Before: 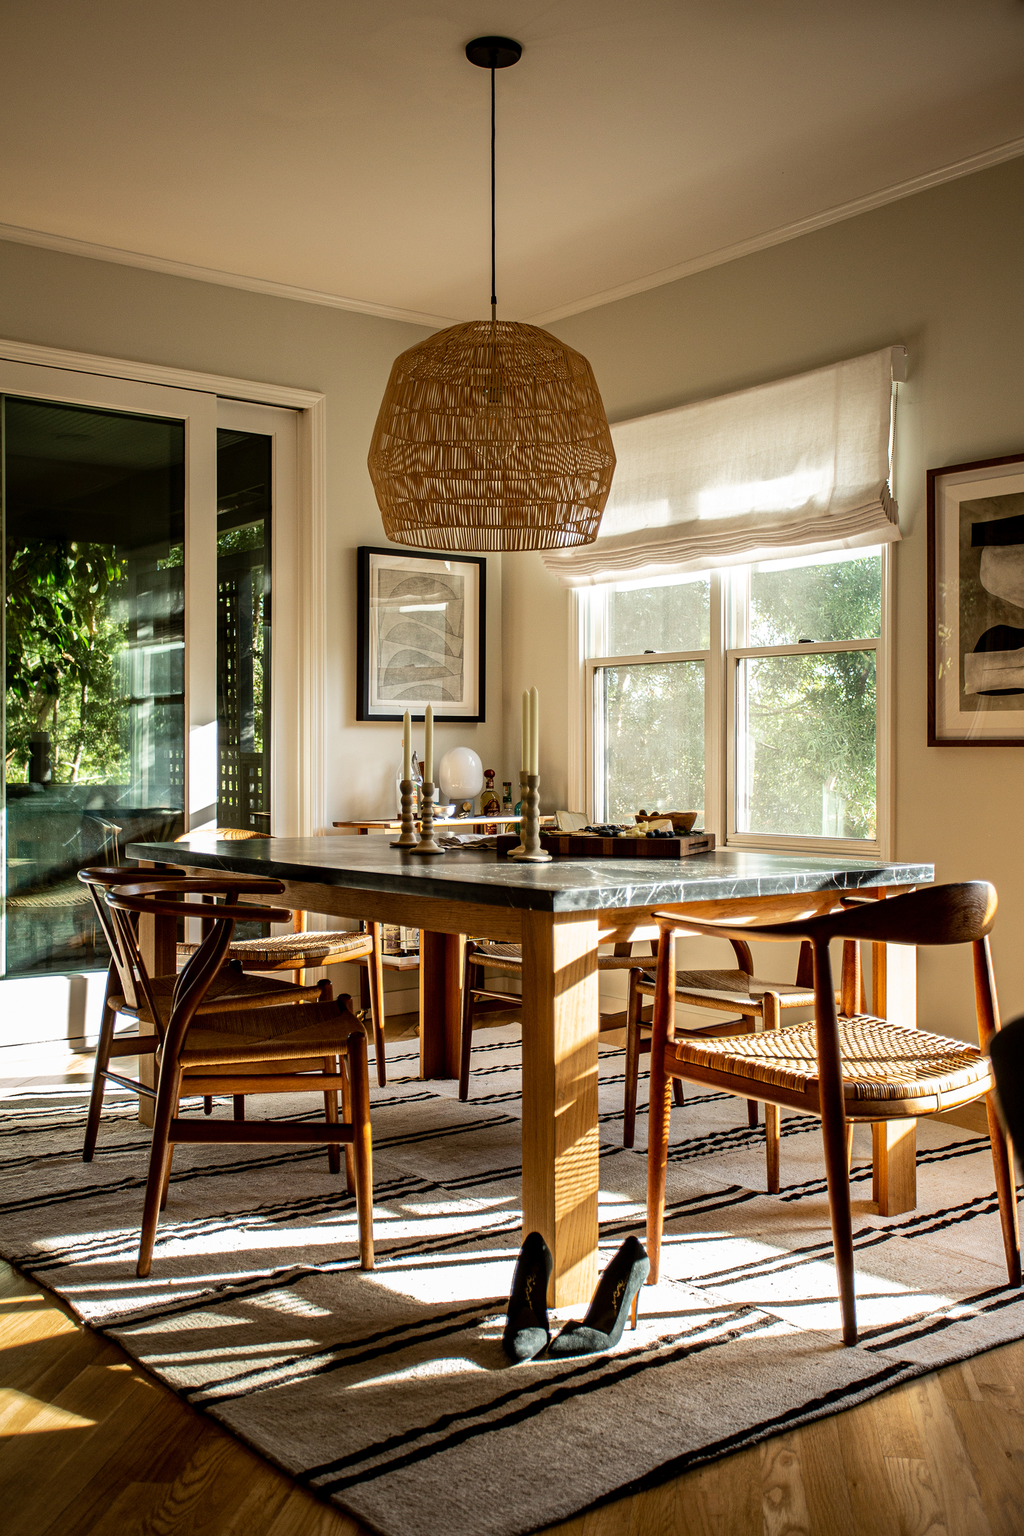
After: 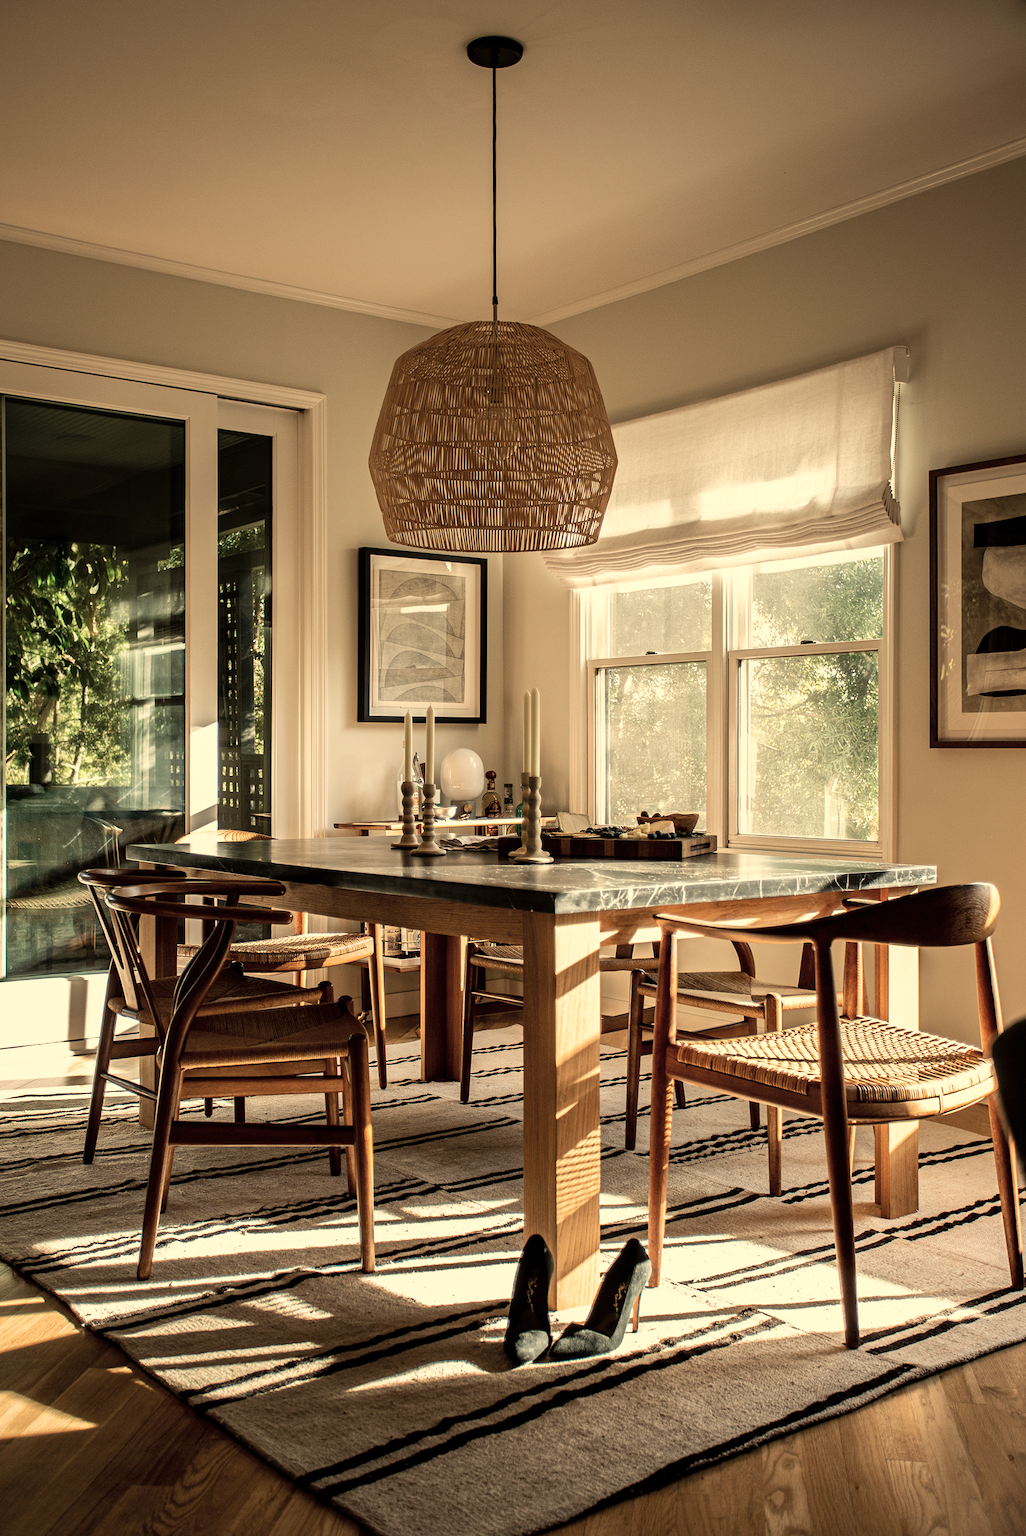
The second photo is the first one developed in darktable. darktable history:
crop: top 0.05%, bottom 0.098%
color correction: highlights a* 5.59, highlights b* 5.24, saturation 0.68
white balance: red 1.08, blue 0.791
